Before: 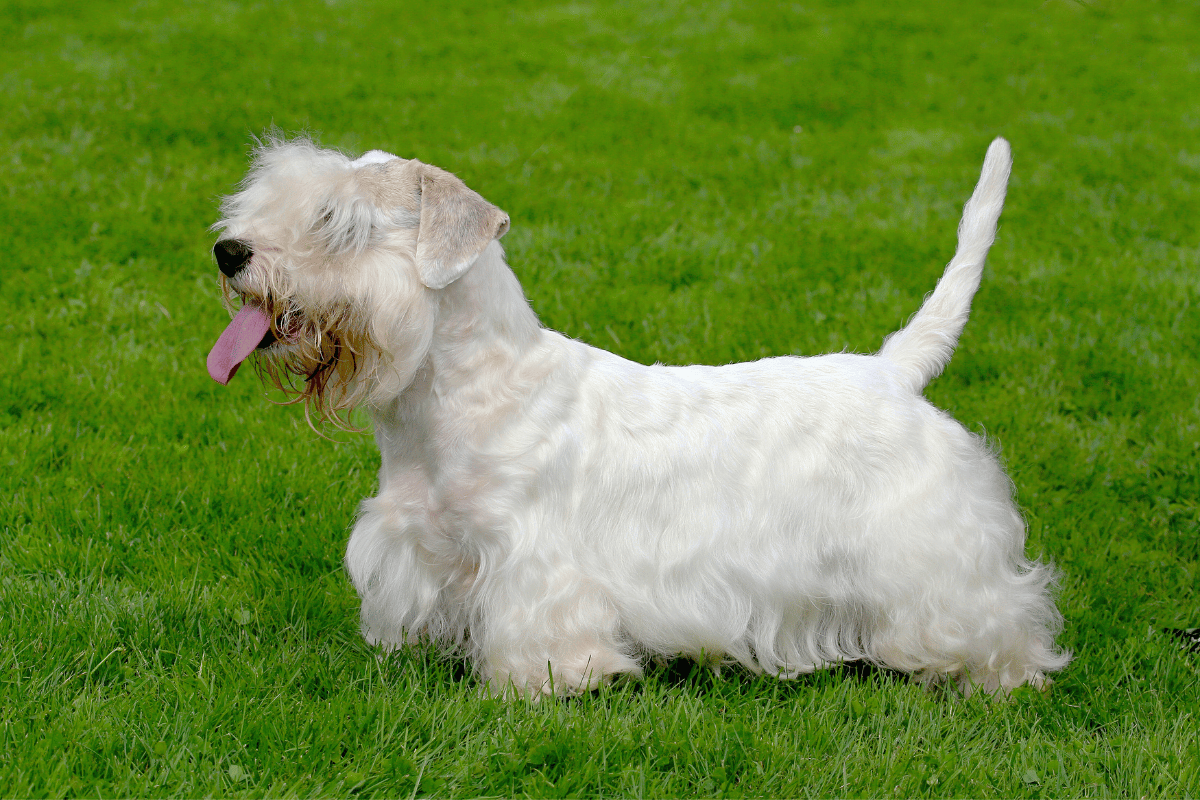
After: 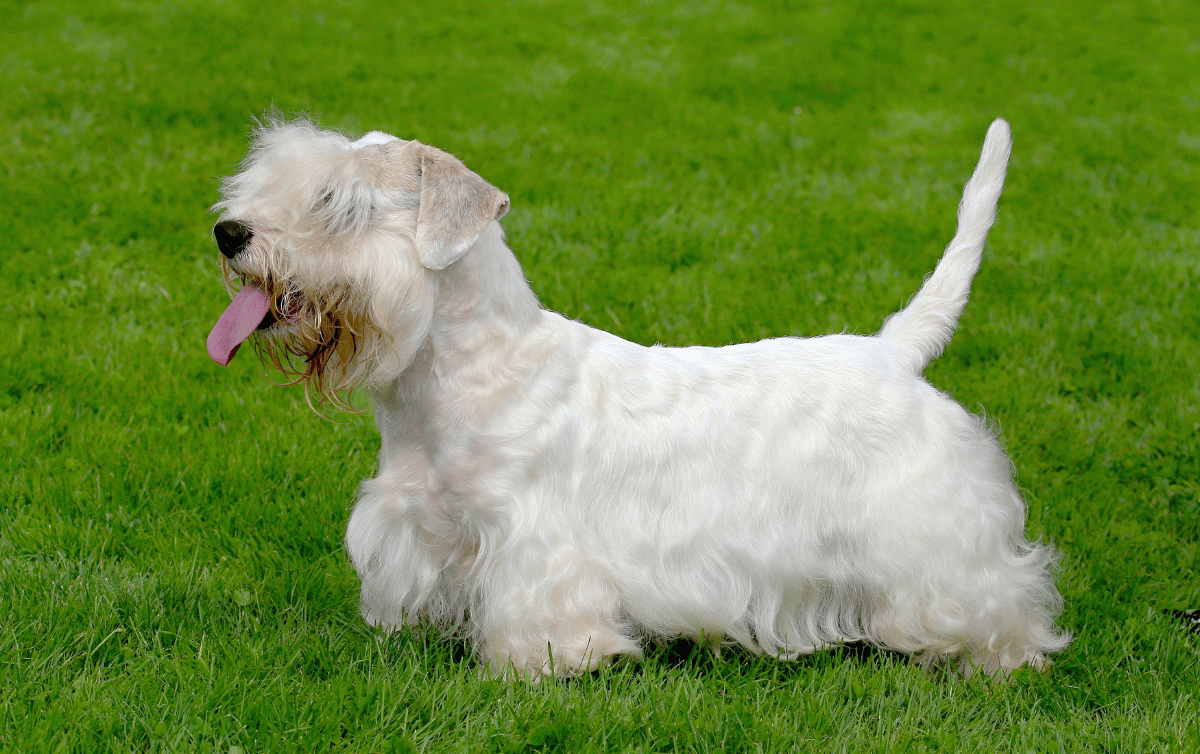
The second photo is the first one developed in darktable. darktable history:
crop and rotate: top 2.55%, bottom 3.095%
